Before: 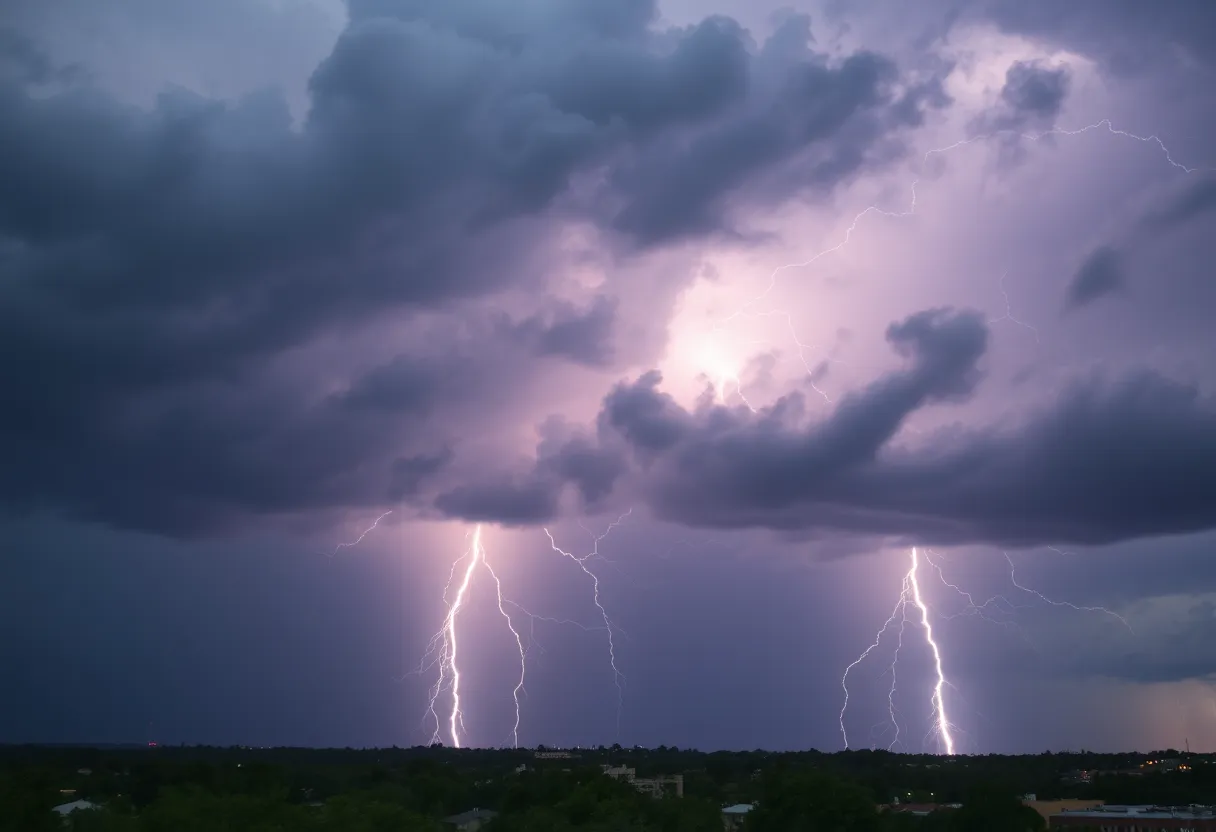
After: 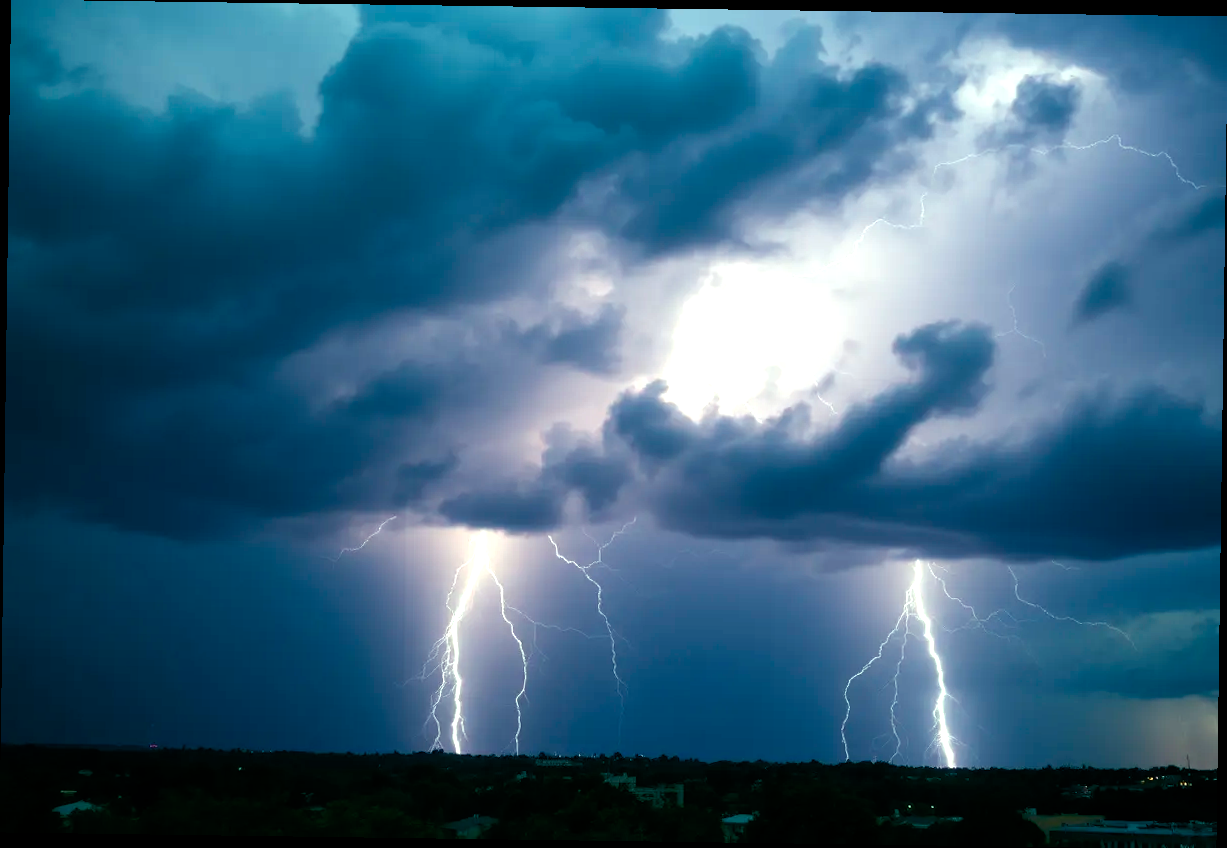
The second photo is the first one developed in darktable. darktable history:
rotate and perspective: rotation 0.8°, automatic cropping off
color balance rgb: shadows lift › luminance -7.7%, shadows lift › chroma 2.13%, shadows lift › hue 165.27°, power › luminance -7.77%, power › chroma 1.1%, power › hue 215.88°, highlights gain › luminance 15.15%, highlights gain › chroma 7%, highlights gain › hue 125.57°, global offset › luminance -0.33%, global offset › chroma 0.11%, global offset › hue 165.27°, perceptual saturation grading › global saturation 24.42%, perceptual saturation grading › highlights -24.42%, perceptual saturation grading › mid-tones 24.42%, perceptual saturation grading › shadows 40%, perceptual brilliance grading › global brilliance -5%, perceptual brilliance grading › highlights 24.42%, perceptual brilliance grading › mid-tones 7%, perceptual brilliance grading › shadows -5%
